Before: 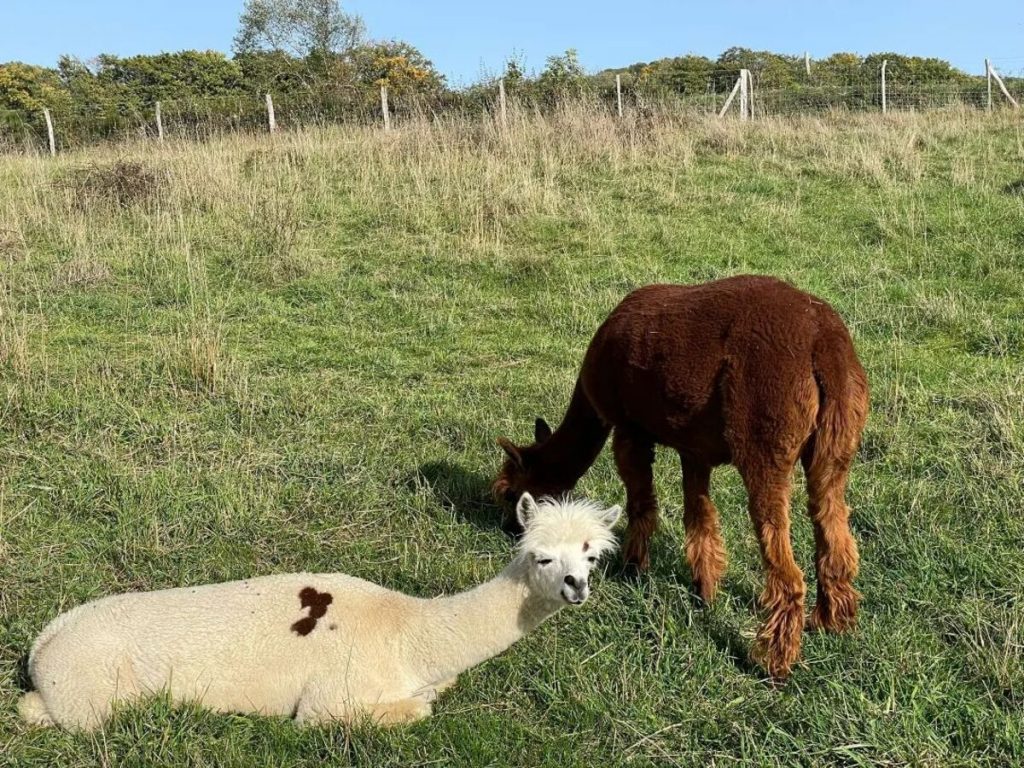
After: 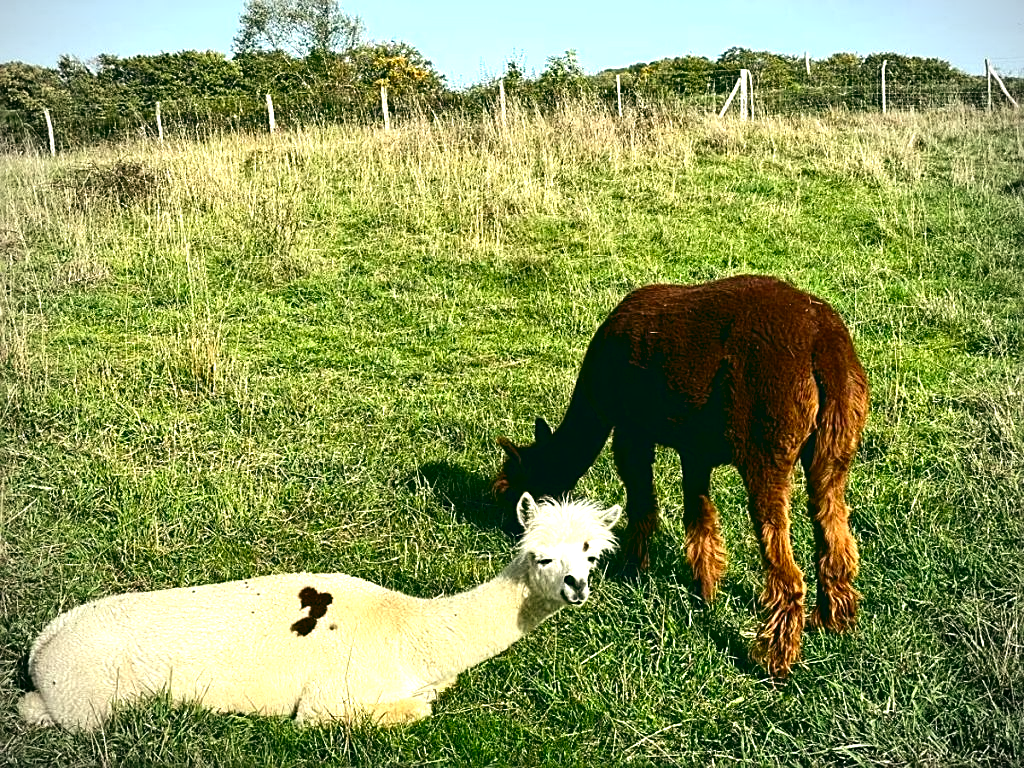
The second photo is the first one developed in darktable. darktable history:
sharpen: on, module defaults
color balance: lift [1.005, 0.99, 1.007, 1.01], gamma [1, 1.034, 1.032, 0.966], gain [0.873, 1.055, 1.067, 0.933]
contrast brightness saturation: contrast 0.13, brightness -0.24, saturation 0.14
vignetting: width/height ratio 1.094
exposure: black level correction 0, exposure 1 EV, compensate exposure bias true, compensate highlight preservation false
